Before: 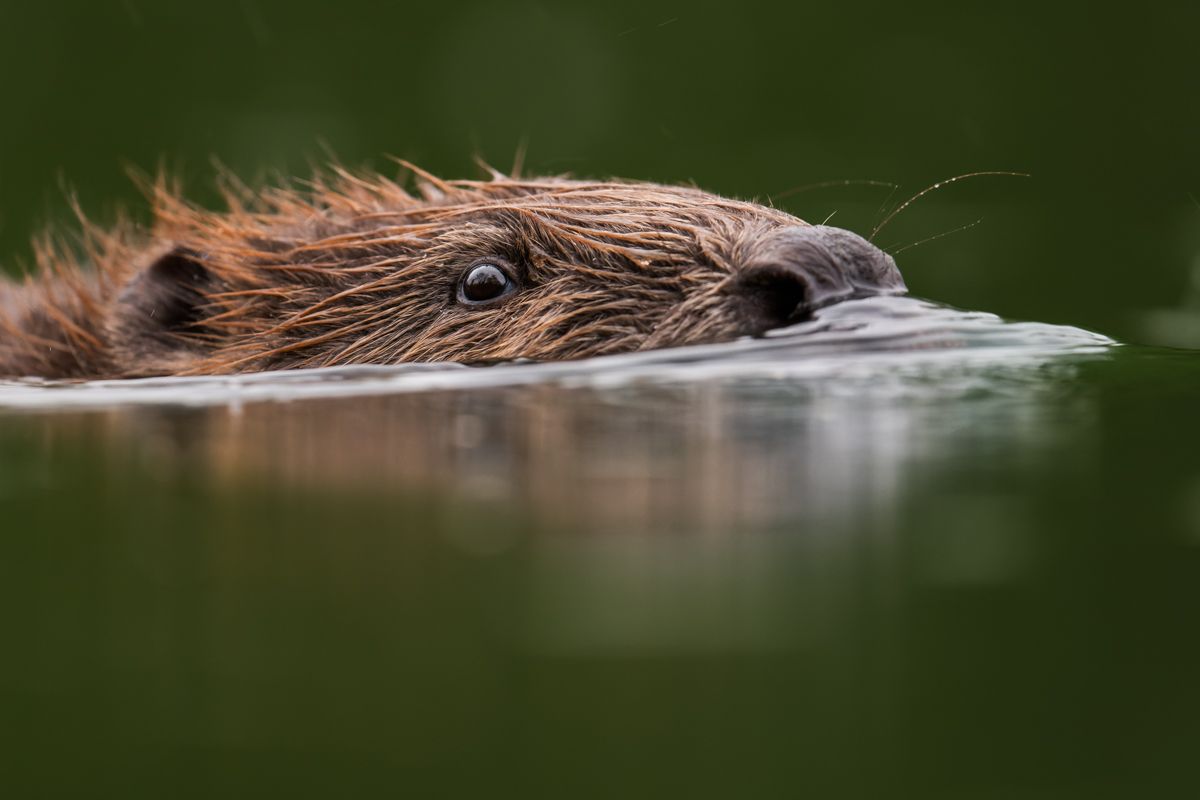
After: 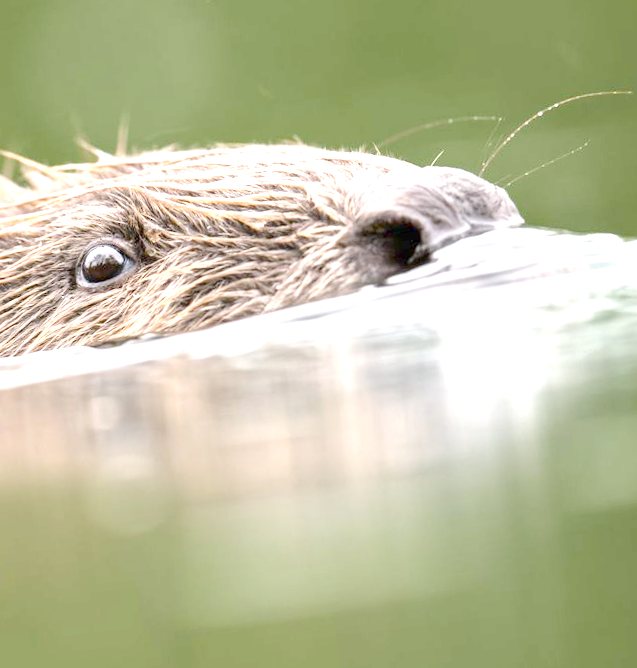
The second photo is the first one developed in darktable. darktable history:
rotate and perspective: rotation -6.83°, automatic cropping off
tone equalizer "contrast tone curve: medium": -8 EV -0.75 EV, -7 EV -0.7 EV, -6 EV -0.6 EV, -5 EV -0.4 EV, -3 EV 0.4 EV, -2 EV 0.6 EV, -1 EV 0.7 EV, +0 EV 0.75 EV, edges refinement/feathering 500, mask exposure compensation -1.57 EV, preserve details no
exposure: exposure 0.3 EV
crop: left 32.075%, top 10.976%, right 18.355%, bottom 17.596%
